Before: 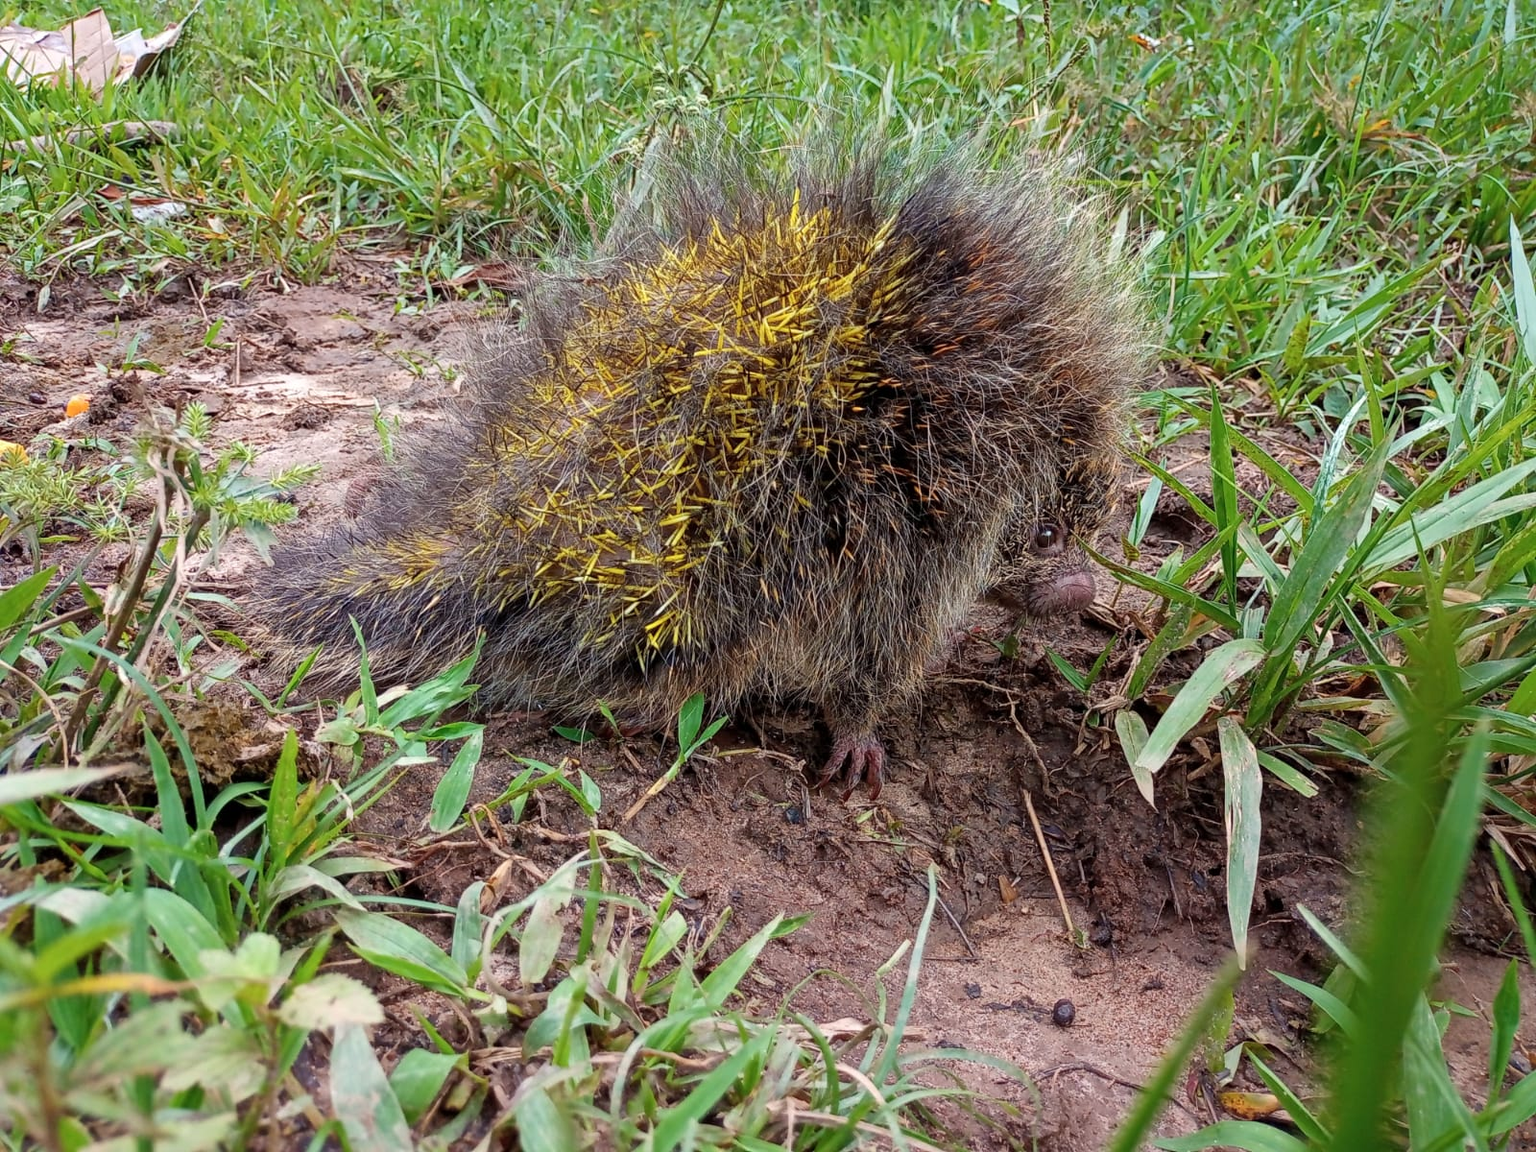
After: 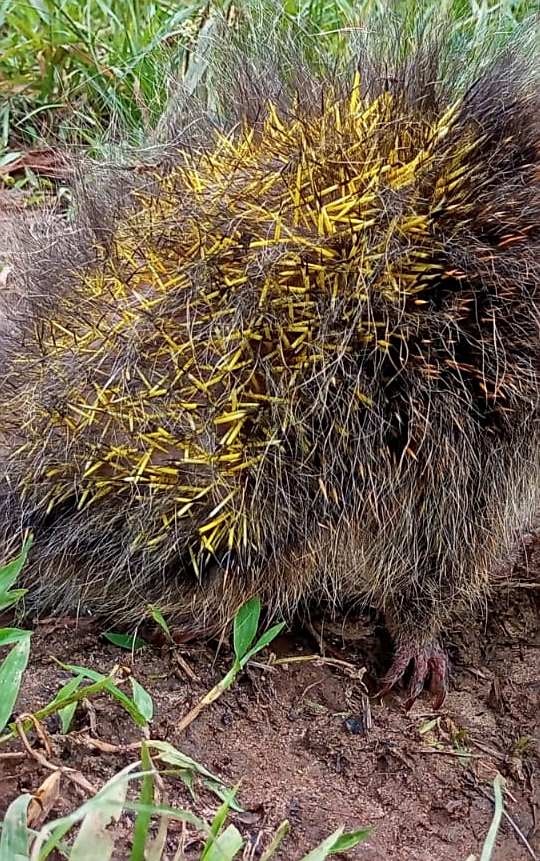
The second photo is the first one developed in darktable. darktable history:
sharpen: on, module defaults
crop and rotate: left 29.684%, top 10.343%, right 36.547%, bottom 17.825%
